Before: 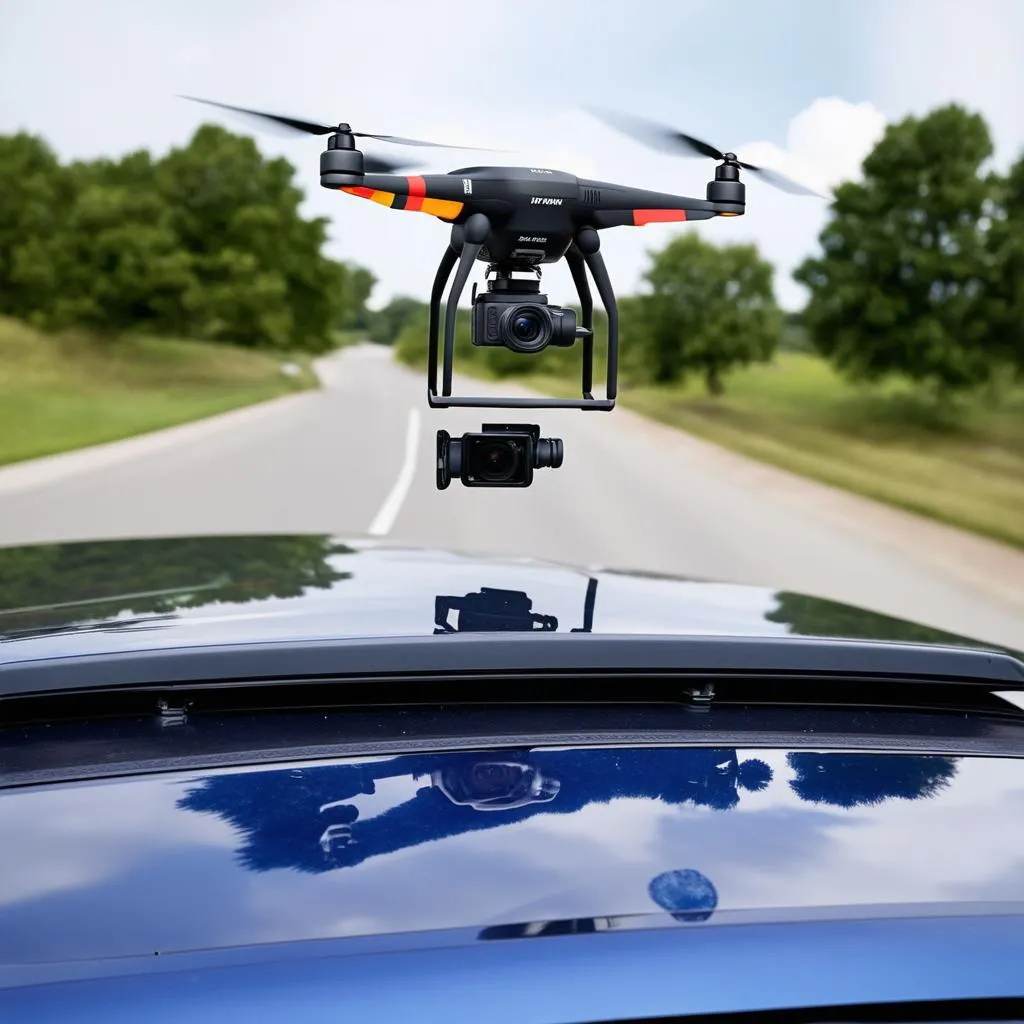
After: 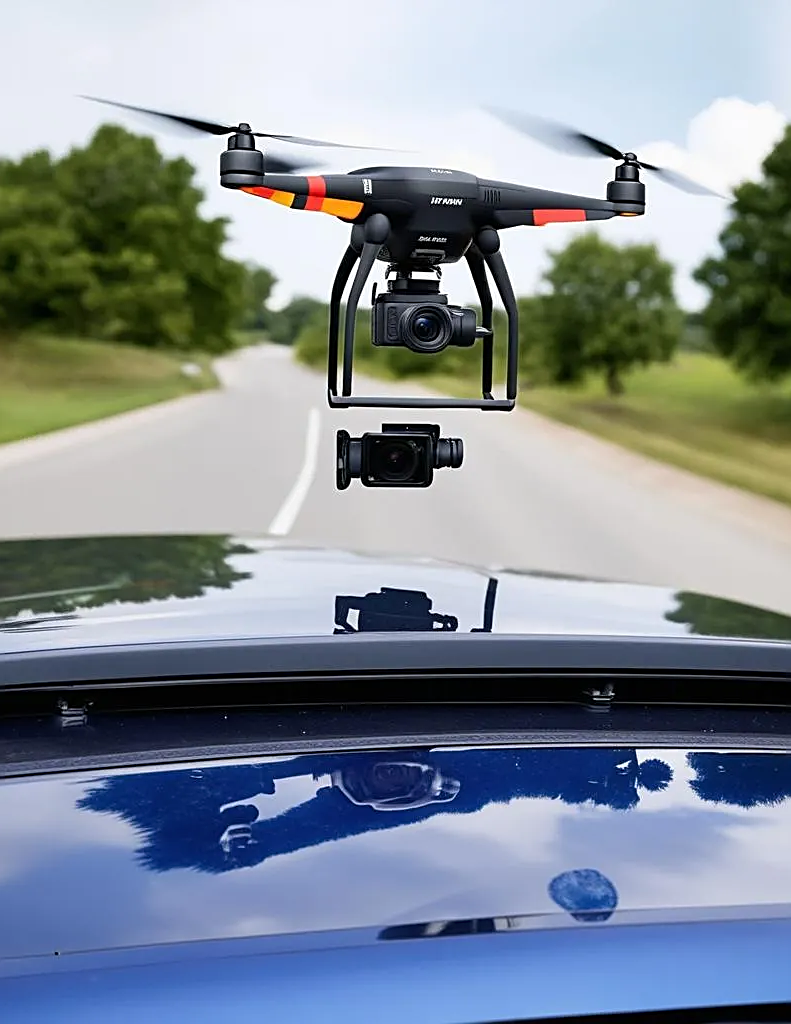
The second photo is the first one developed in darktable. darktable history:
sharpen: on, module defaults
crop: left 9.856%, right 12.89%
